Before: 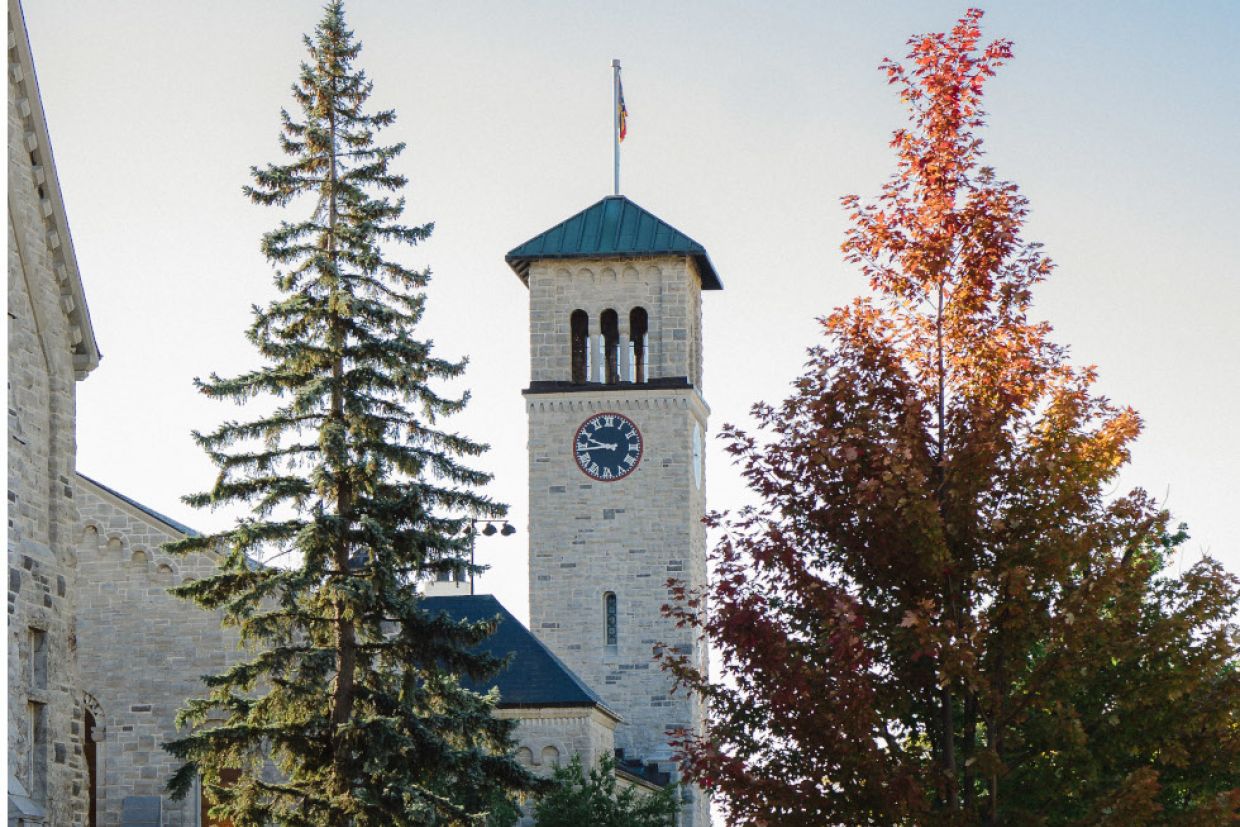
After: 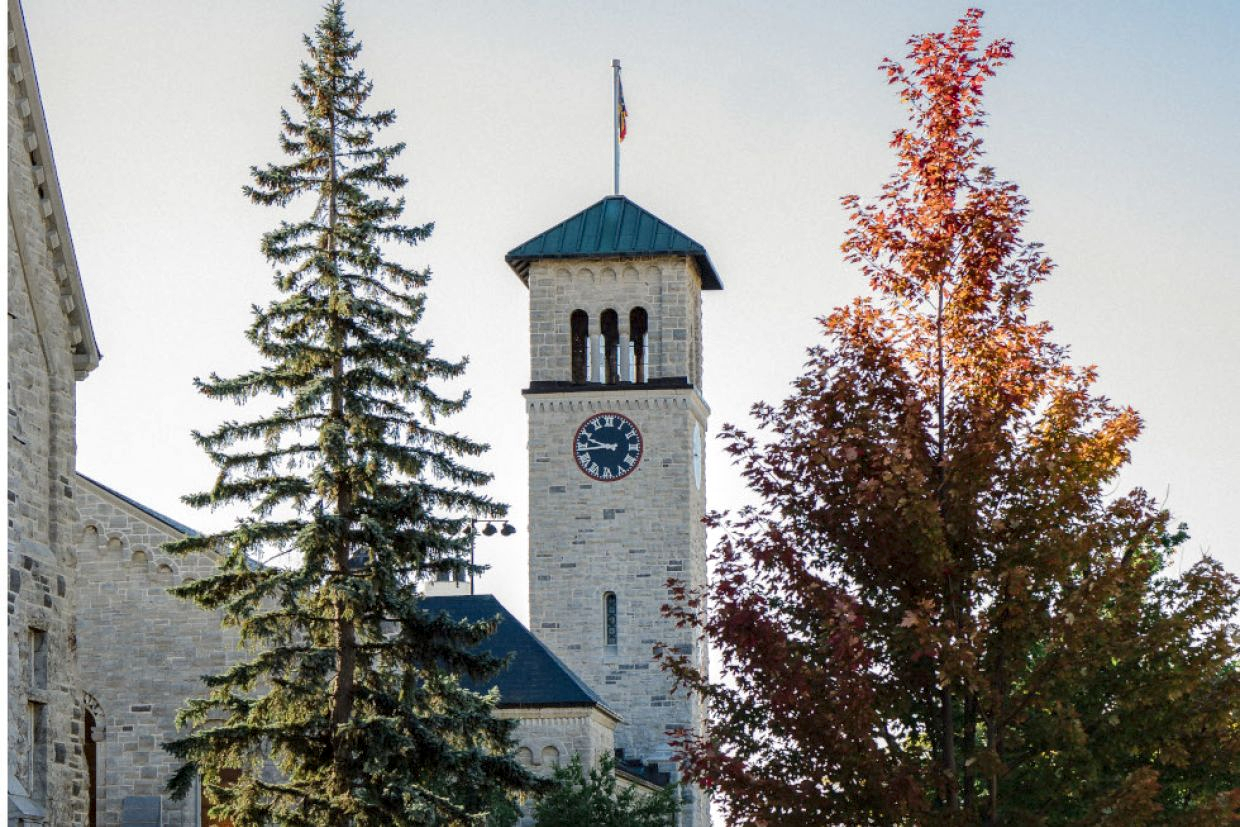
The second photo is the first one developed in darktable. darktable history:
local contrast: shadows 92%, midtone range 0.499
